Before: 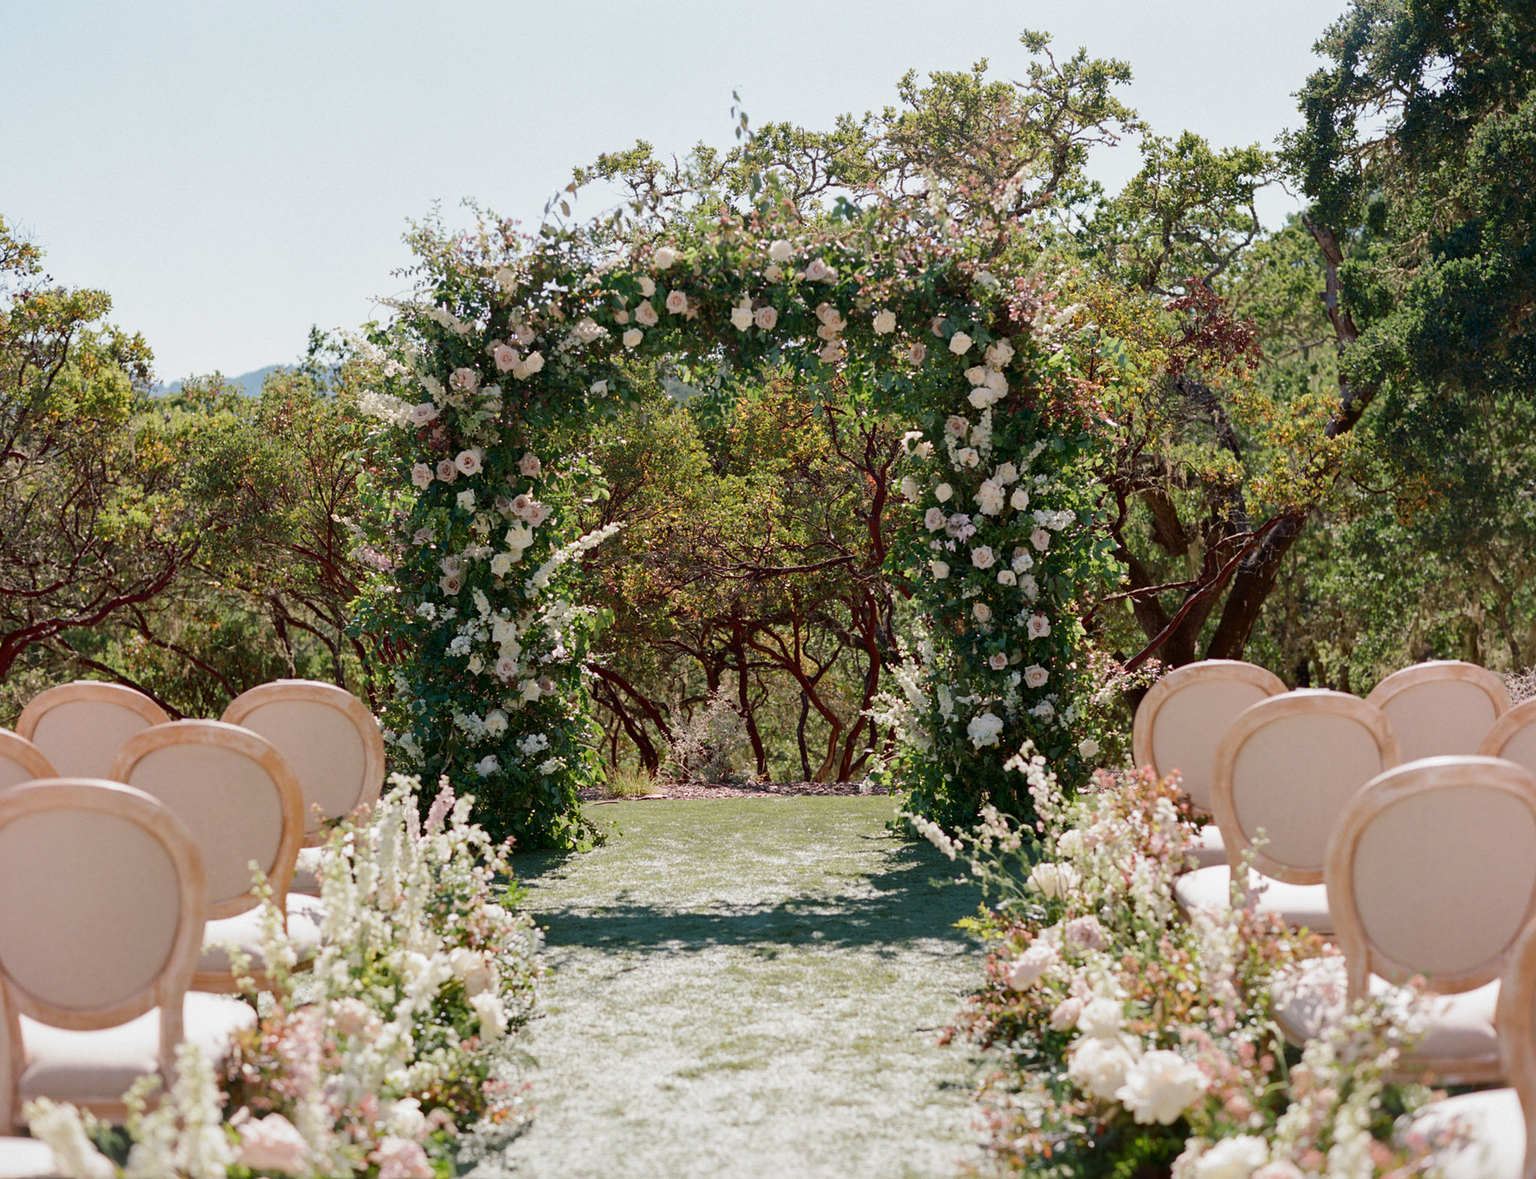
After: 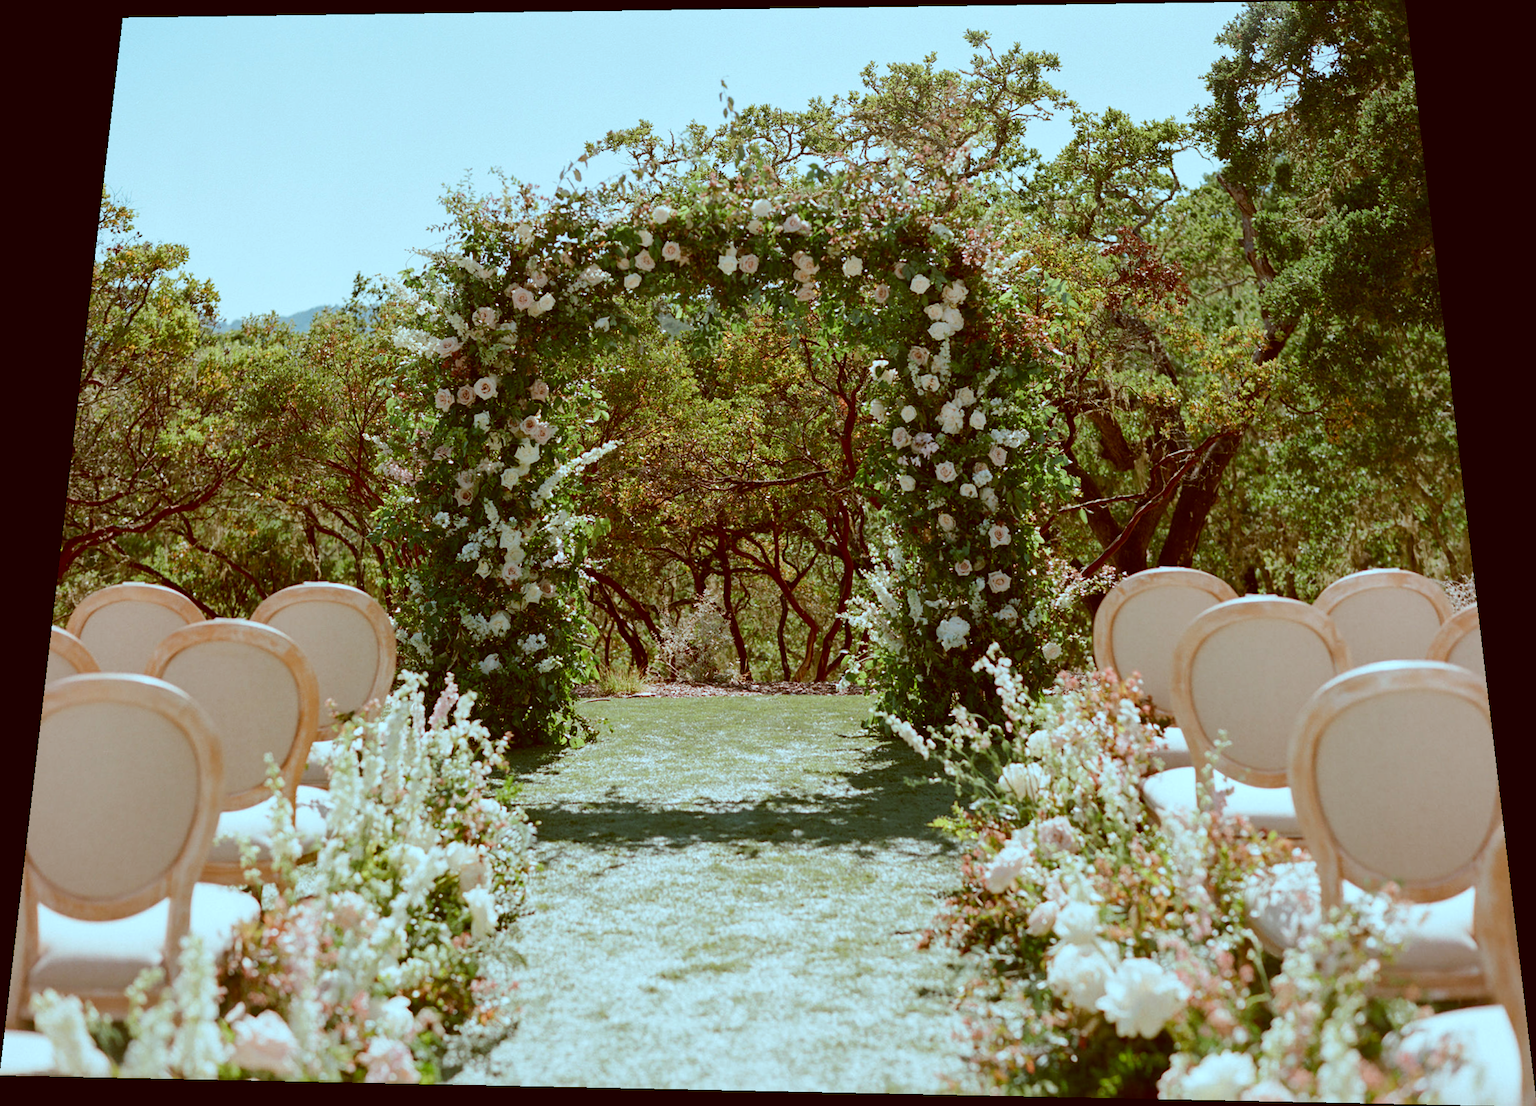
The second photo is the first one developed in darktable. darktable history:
color correction: highlights a* -14.62, highlights b* -16.22, shadows a* 10.12, shadows b* 29.4
rotate and perspective: rotation 0.128°, lens shift (vertical) -0.181, lens shift (horizontal) -0.044, shear 0.001, automatic cropping off
